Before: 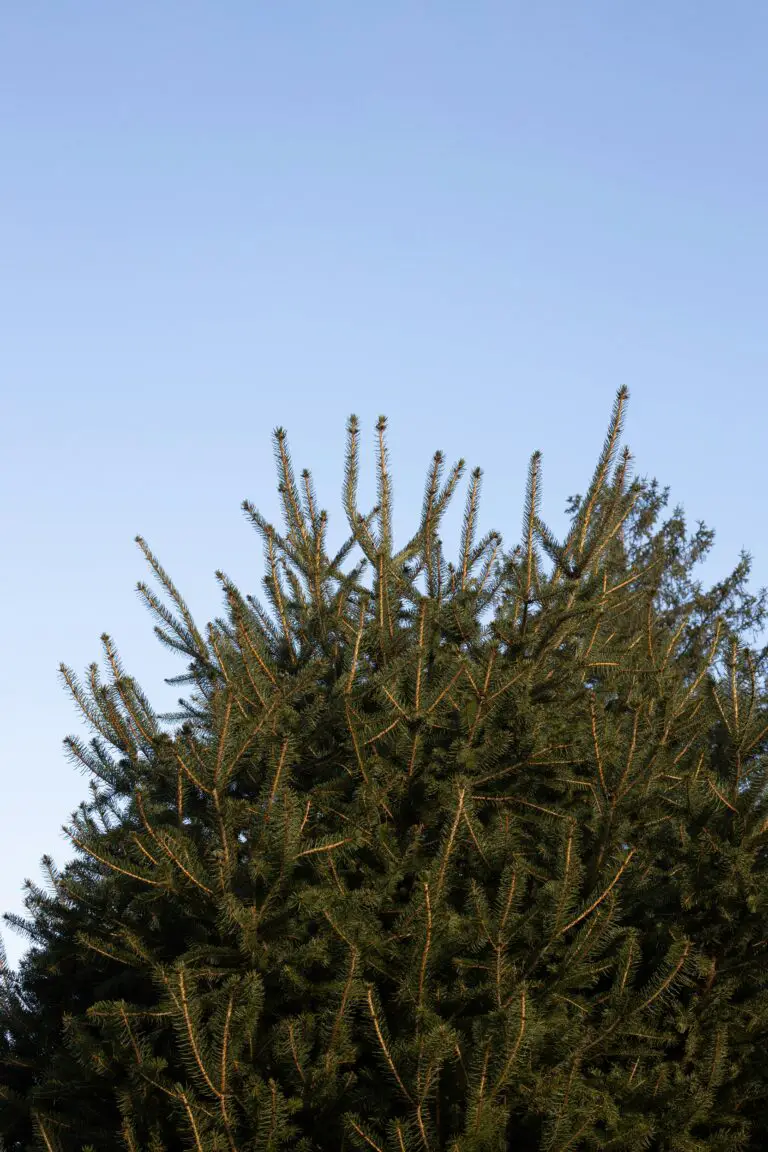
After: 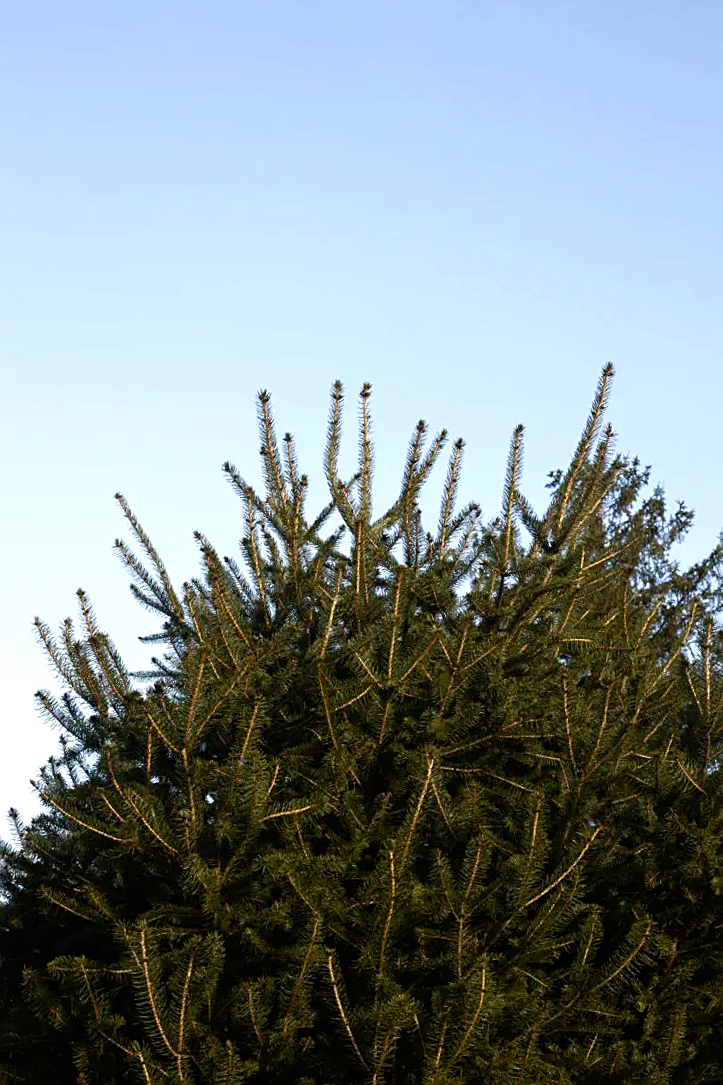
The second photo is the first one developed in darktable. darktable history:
sharpen: on, module defaults
crop and rotate: angle -2.38°
color balance rgb: shadows lift › luminance -20%, power › hue 72.24°, highlights gain › luminance 15%, global offset › hue 171.6°, perceptual saturation grading › highlights -30%, perceptual saturation grading › shadows 20%, global vibrance 30%, contrast 10%
